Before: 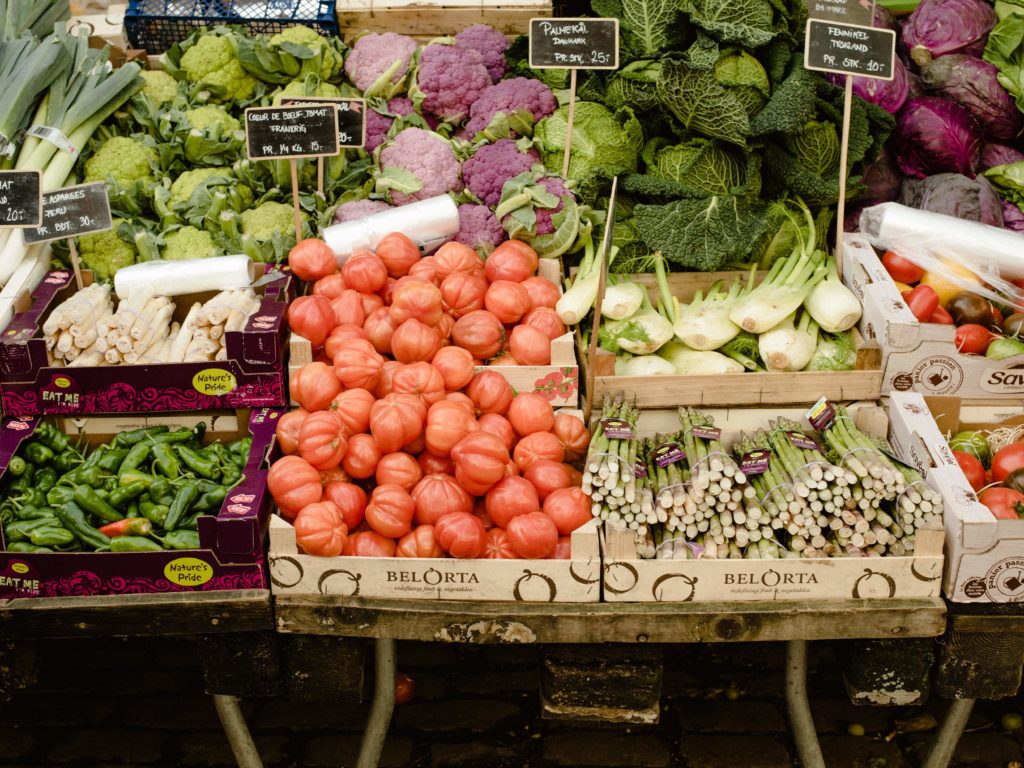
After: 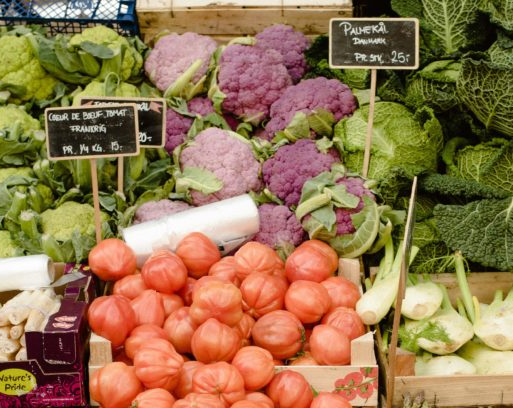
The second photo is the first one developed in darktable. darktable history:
crop: left 19.617%, right 30.228%, bottom 46.791%
